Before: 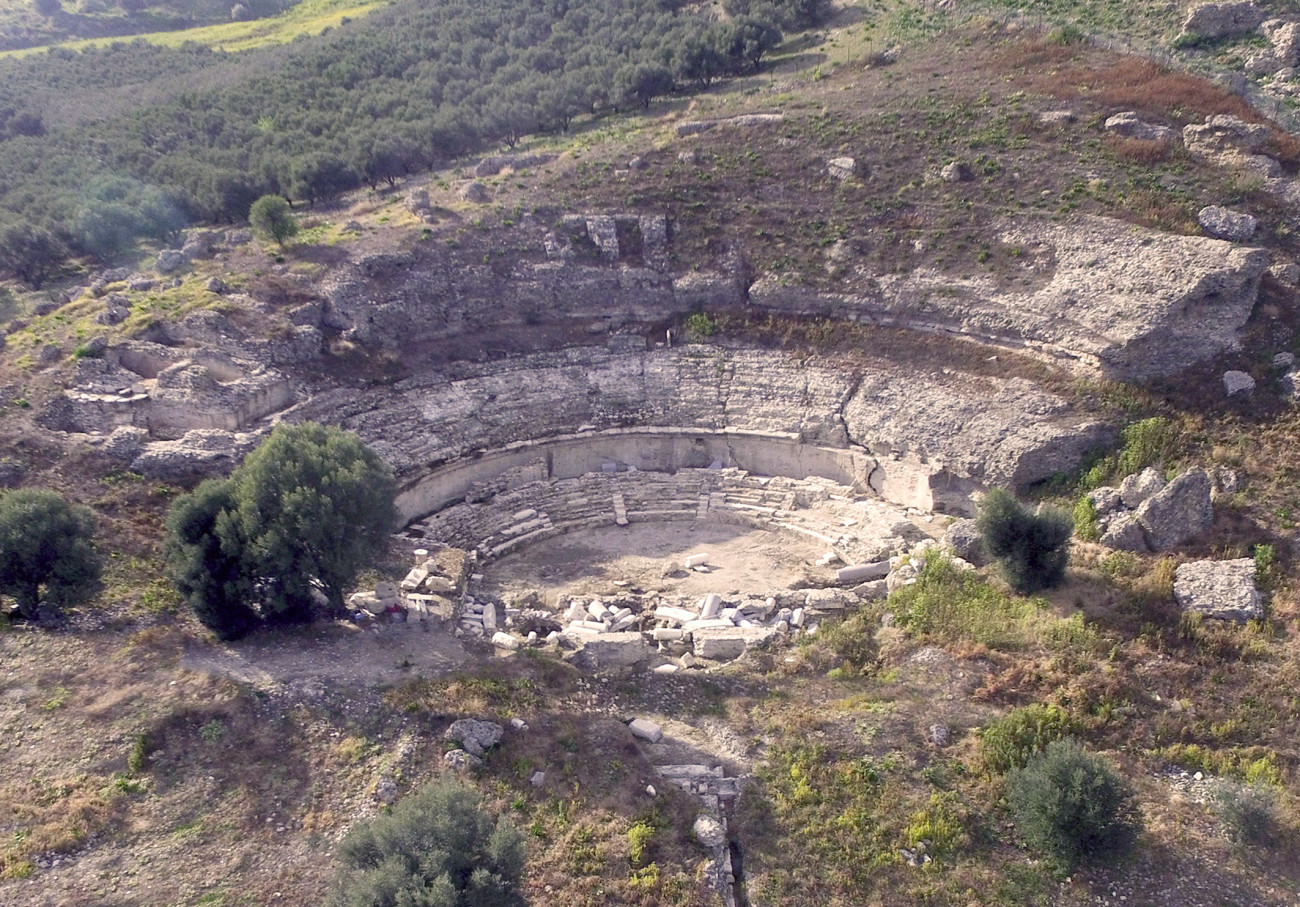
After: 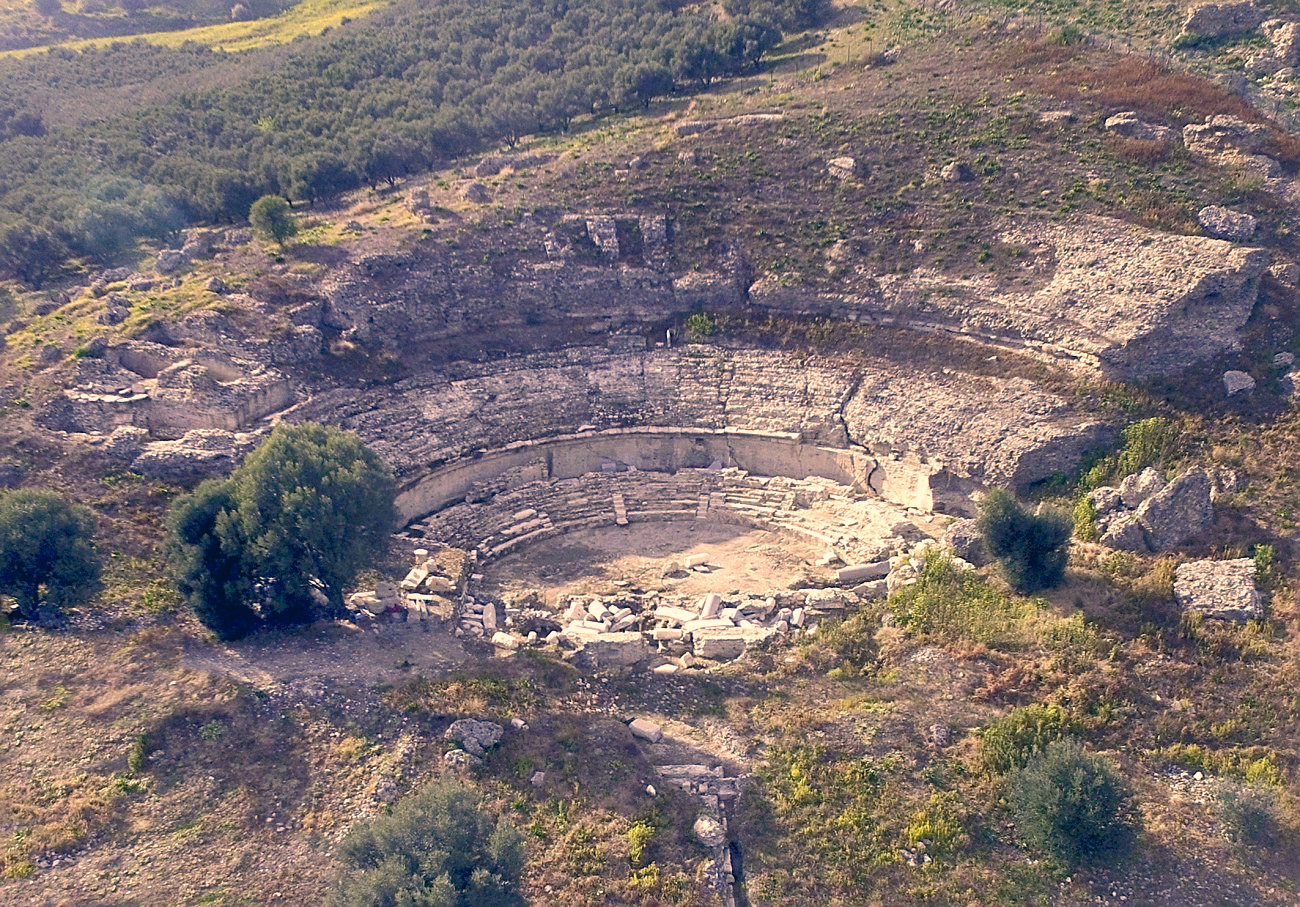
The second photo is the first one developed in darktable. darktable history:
color balance rgb: shadows lift › chroma 1%, shadows lift › hue 28.8°, power › hue 60°, highlights gain › chroma 1%, highlights gain › hue 60°, global offset › luminance 0.25%, perceptual saturation grading › highlights -20%, perceptual saturation grading › shadows 20%, perceptual brilliance grading › highlights 5%, perceptual brilliance grading › shadows -10%, global vibrance 19.67%
shadows and highlights: on, module defaults
color correction: highlights a* 10.32, highlights b* 14.66, shadows a* -9.59, shadows b* -15.02
sharpen: on, module defaults
